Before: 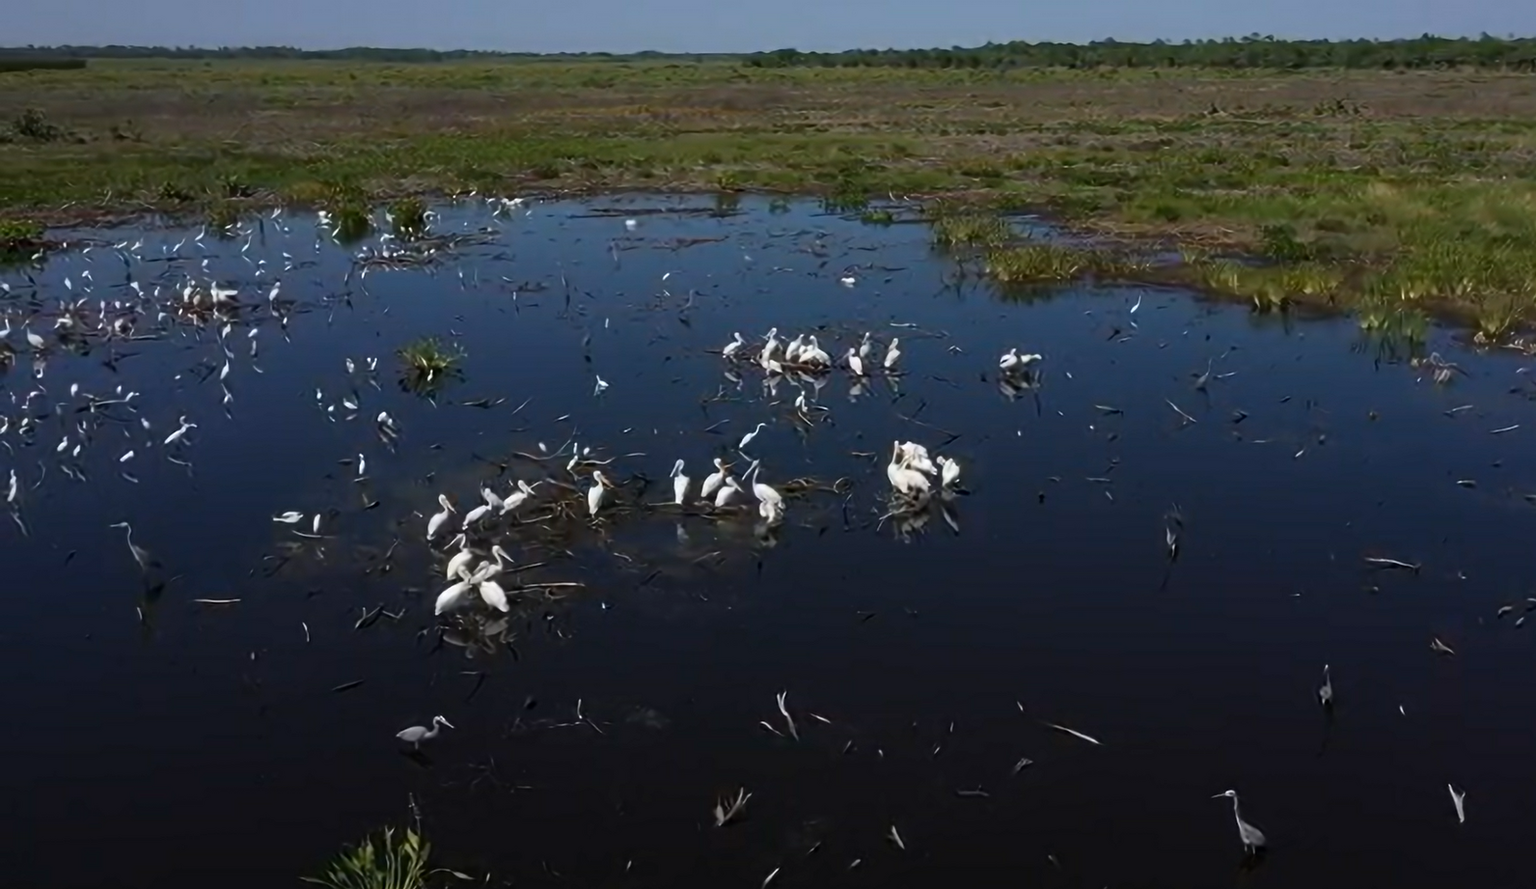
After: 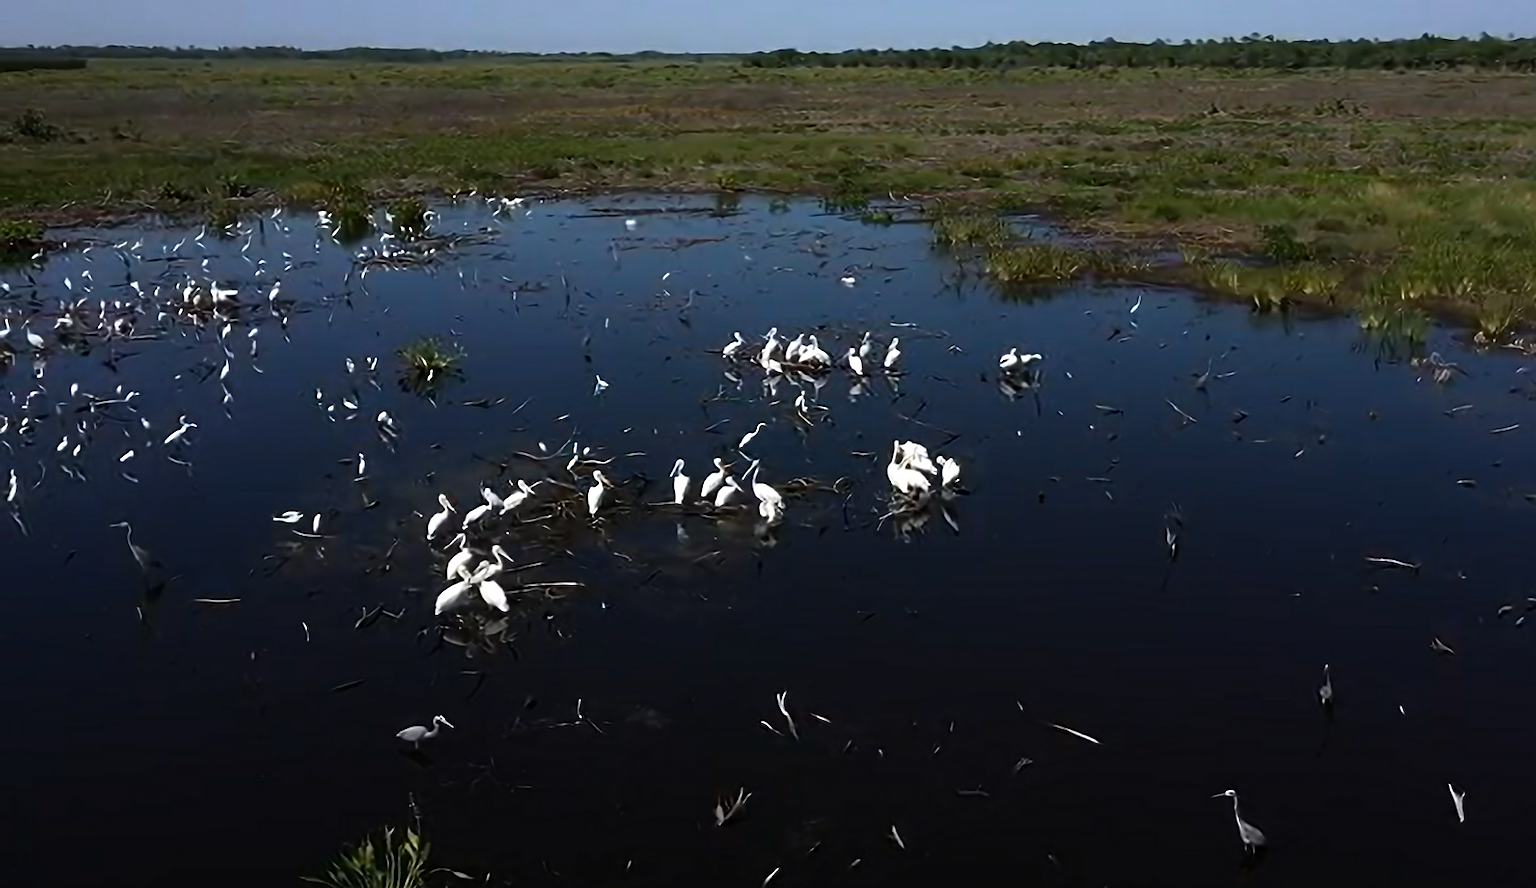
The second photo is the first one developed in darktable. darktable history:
tone equalizer: -8 EV -0.752 EV, -7 EV -0.732 EV, -6 EV -0.618 EV, -5 EV -0.388 EV, -3 EV 0.365 EV, -2 EV 0.6 EV, -1 EV 0.684 EV, +0 EV 0.769 EV, smoothing diameter 2.02%, edges refinement/feathering 22.22, mask exposure compensation -1.57 EV, filter diffusion 5
sharpen: radius 1.472, amount 0.413, threshold 1.359
